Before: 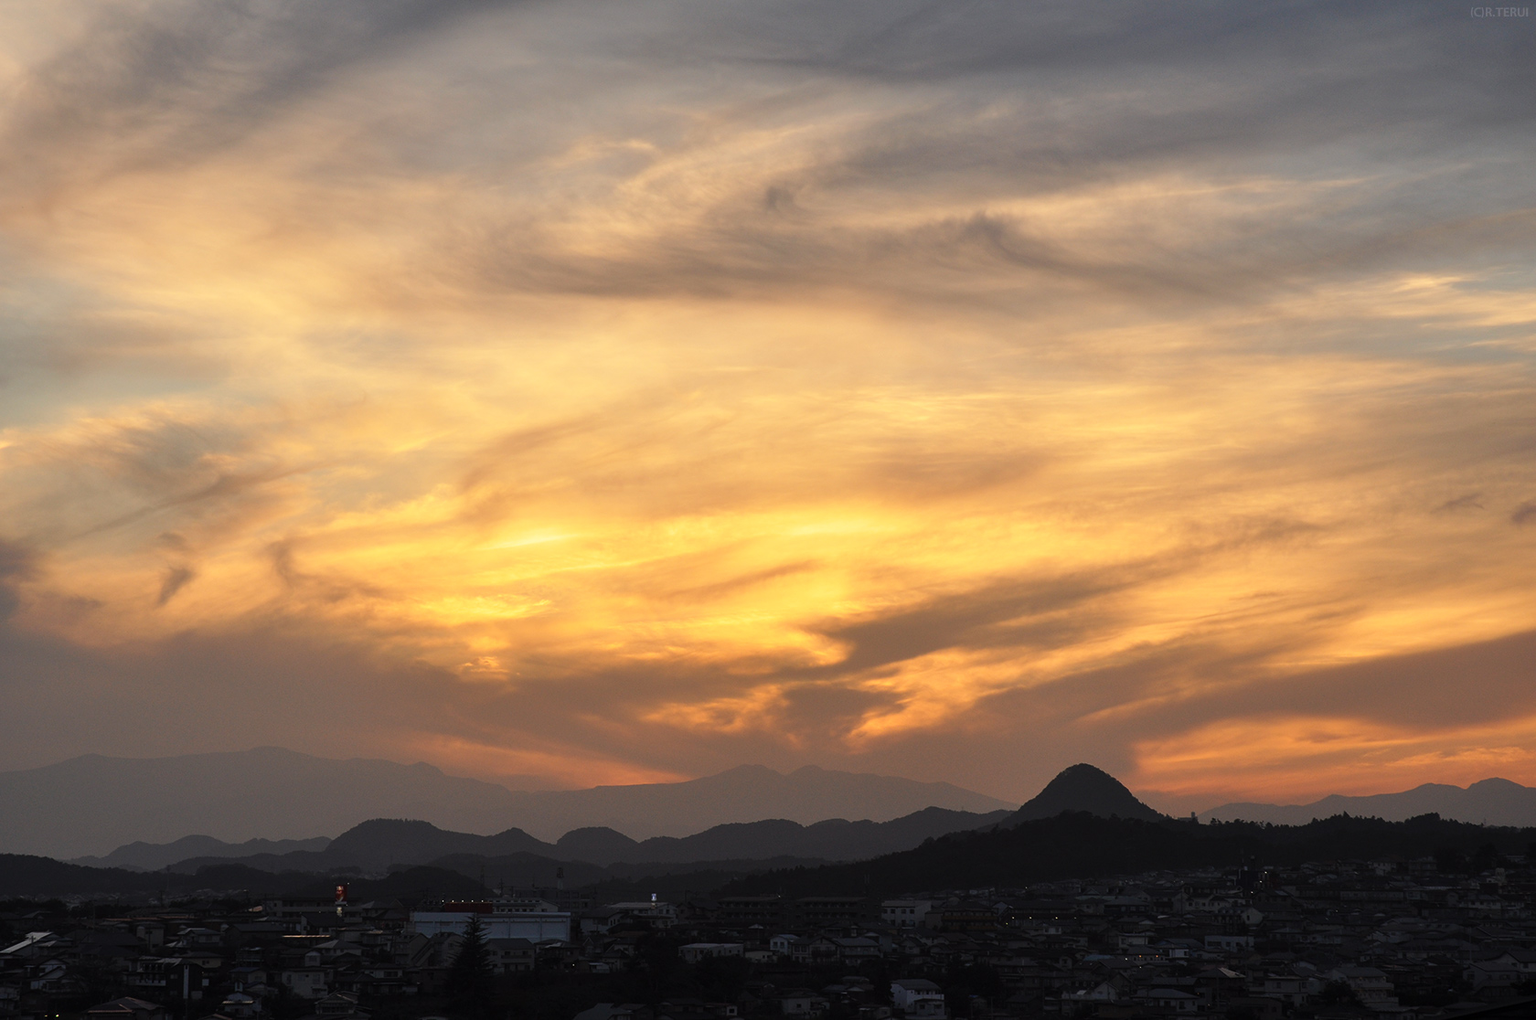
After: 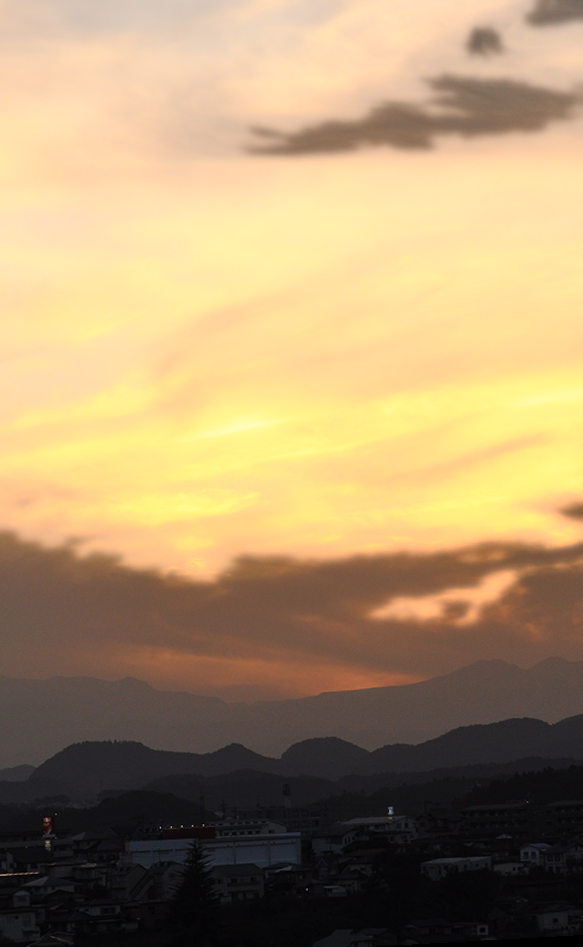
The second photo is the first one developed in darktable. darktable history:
bloom: size 0%, threshold 54.82%, strength 8.31%
rotate and perspective: rotation -3.18°, automatic cropping off
crop and rotate: left 21.77%, top 18.528%, right 44.676%, bottom 2.997%
exposure: exposure -0.462 EV, compensate highlight preservation false
